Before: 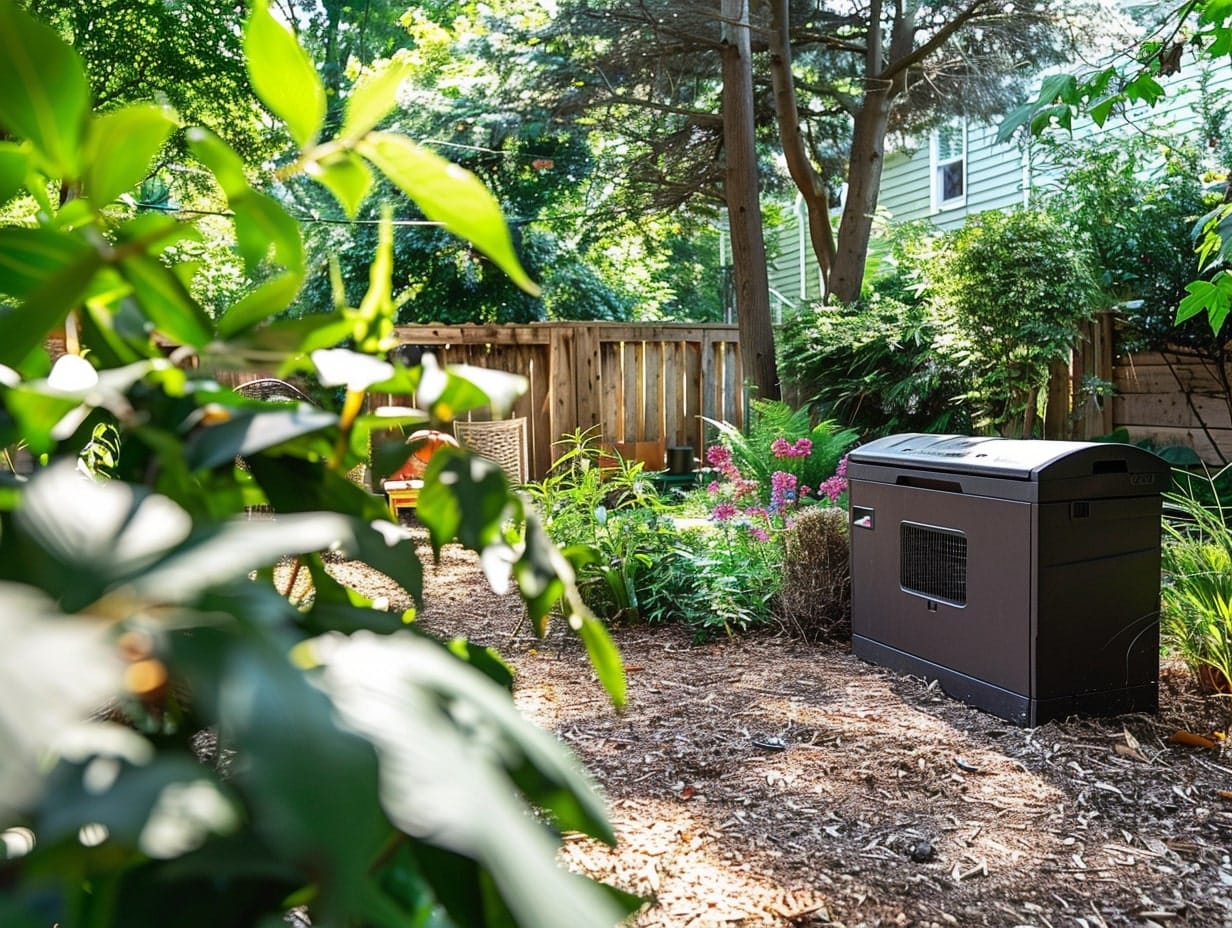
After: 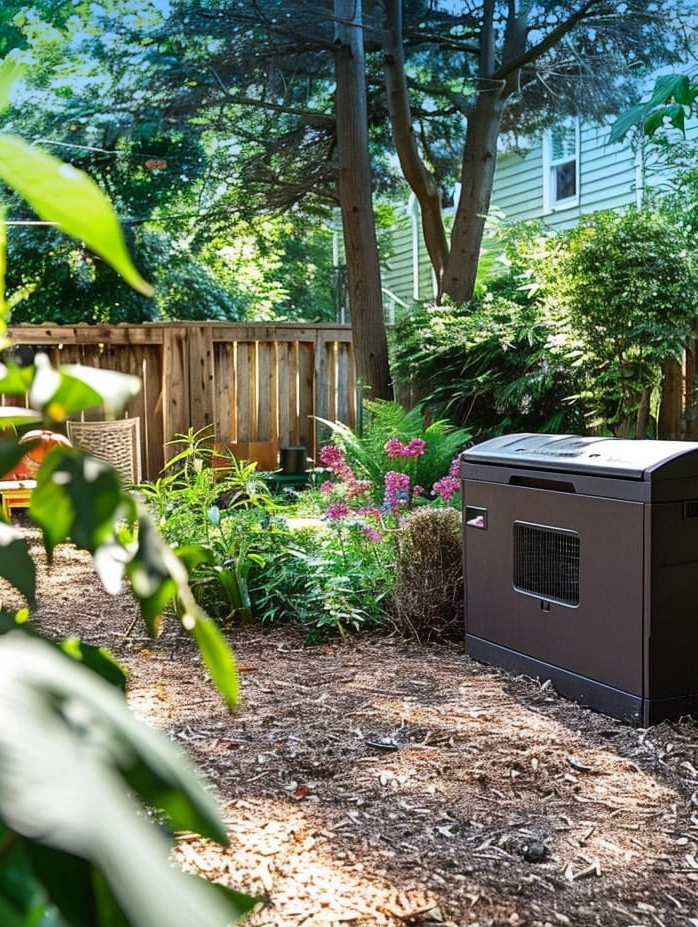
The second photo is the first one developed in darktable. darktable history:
base curve: curves: ch0 [(0, 0) (0.472, 0.455) (1, 1)], preserve colors none
graduated density: density 2.02 EV, hardness 44%, rotation 0.374°, offset 8.21, hue 208.8°, saturation 97%
crop: left 31.458%, top 0%, right 11.876%
